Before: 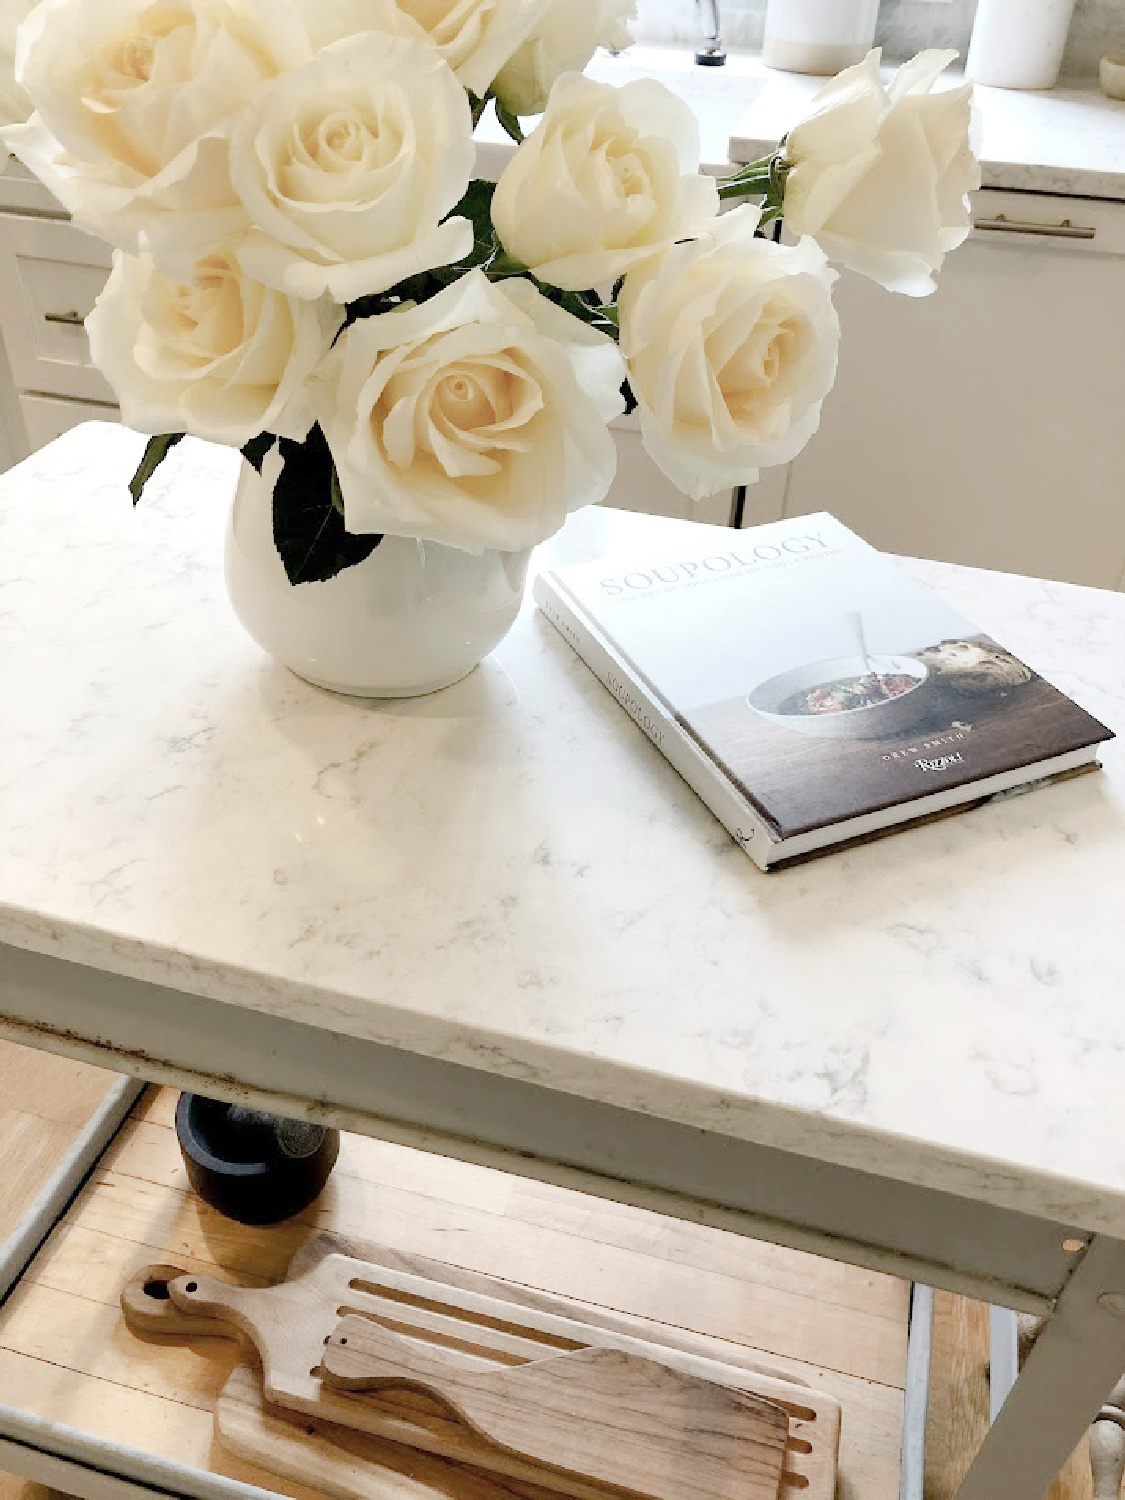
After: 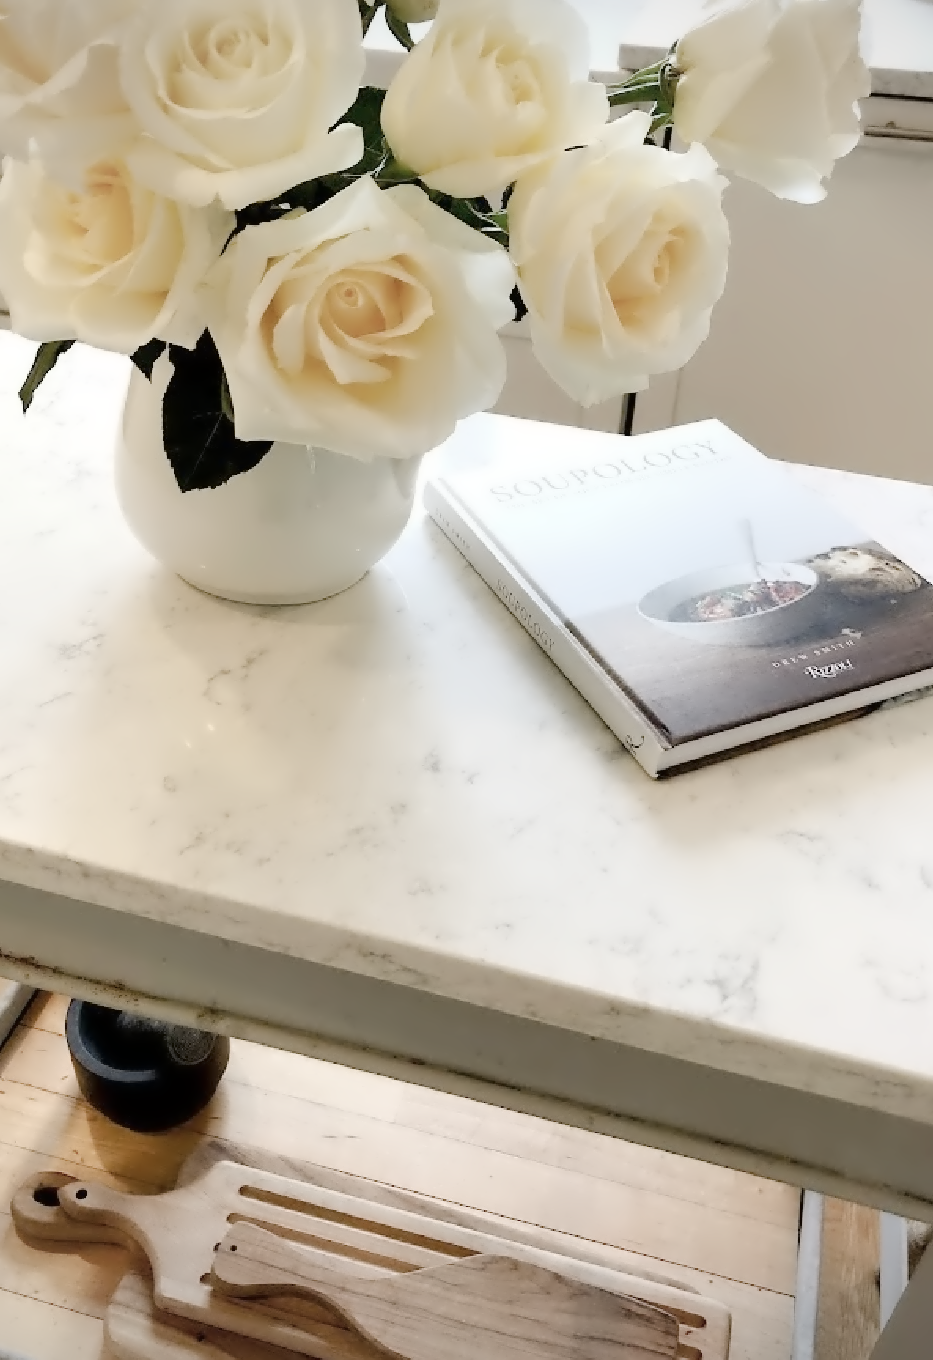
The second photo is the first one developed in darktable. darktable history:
crop: left 9.802%, top 6.241%, right 7.183%, bottom 2.169%
contrast equalizer: octaves 7, y [[0.5 ×6], [0.5 ×6], [0.5 ×6], [0, 0.033, 0.067, 0.1, 0.133, 0.167], [0, 0.05, 0.1, 0.15, 0.2, 0.25]]
vignetting: fall-off start 99.94%, fall-off radius 70.8%, width/height ratio 1.175
